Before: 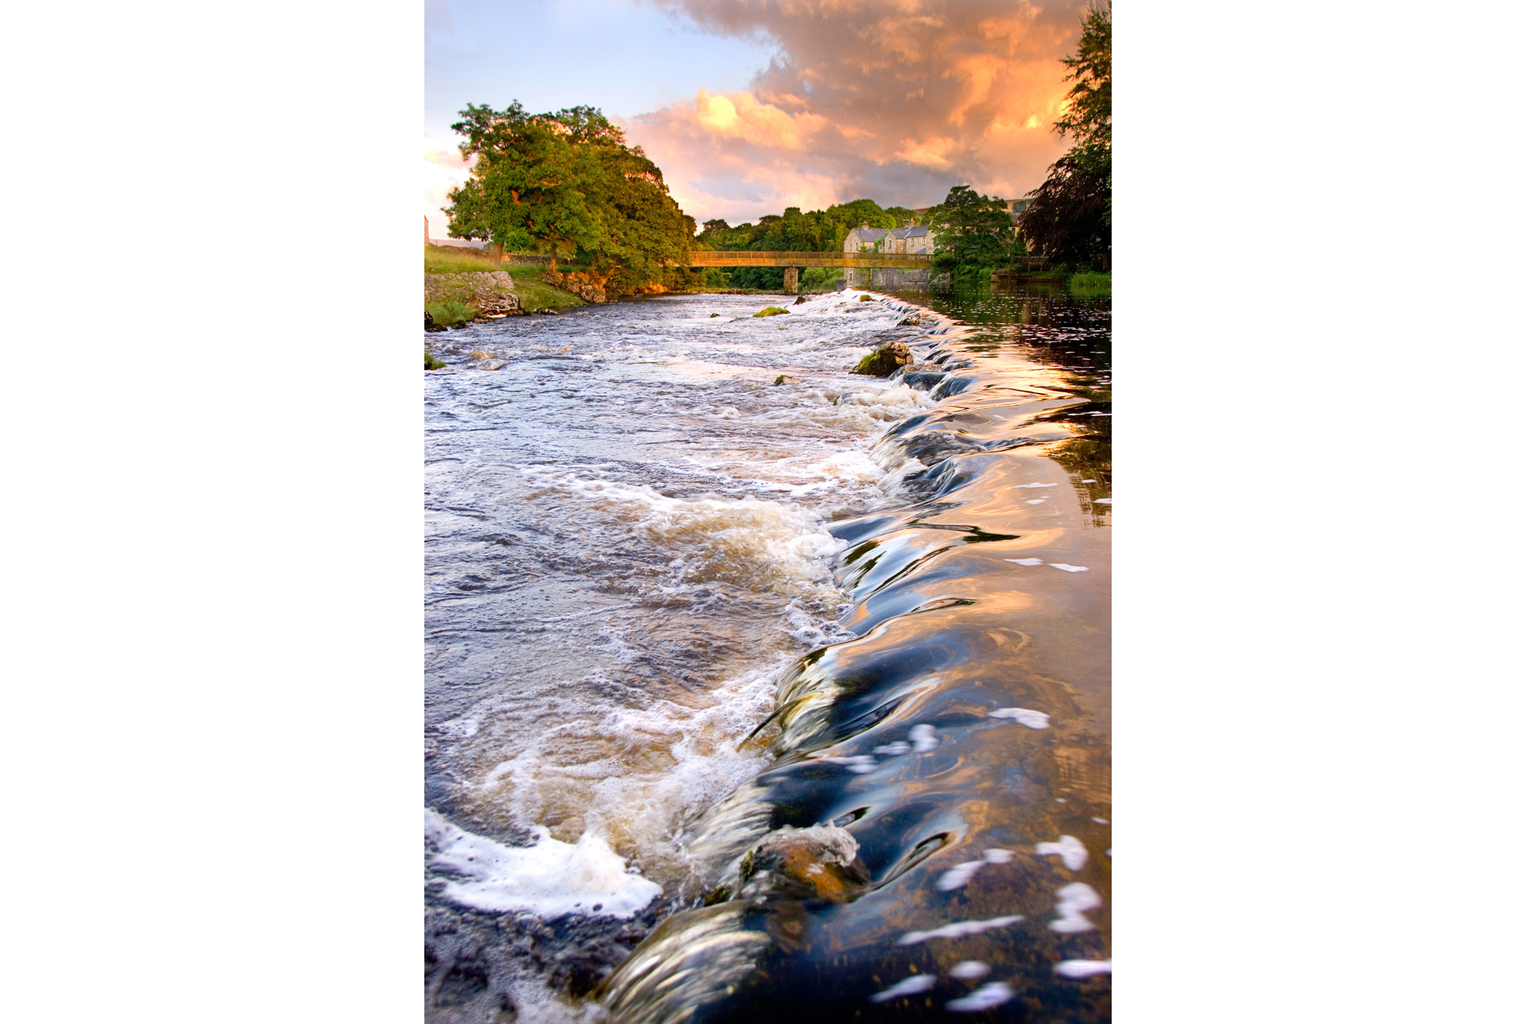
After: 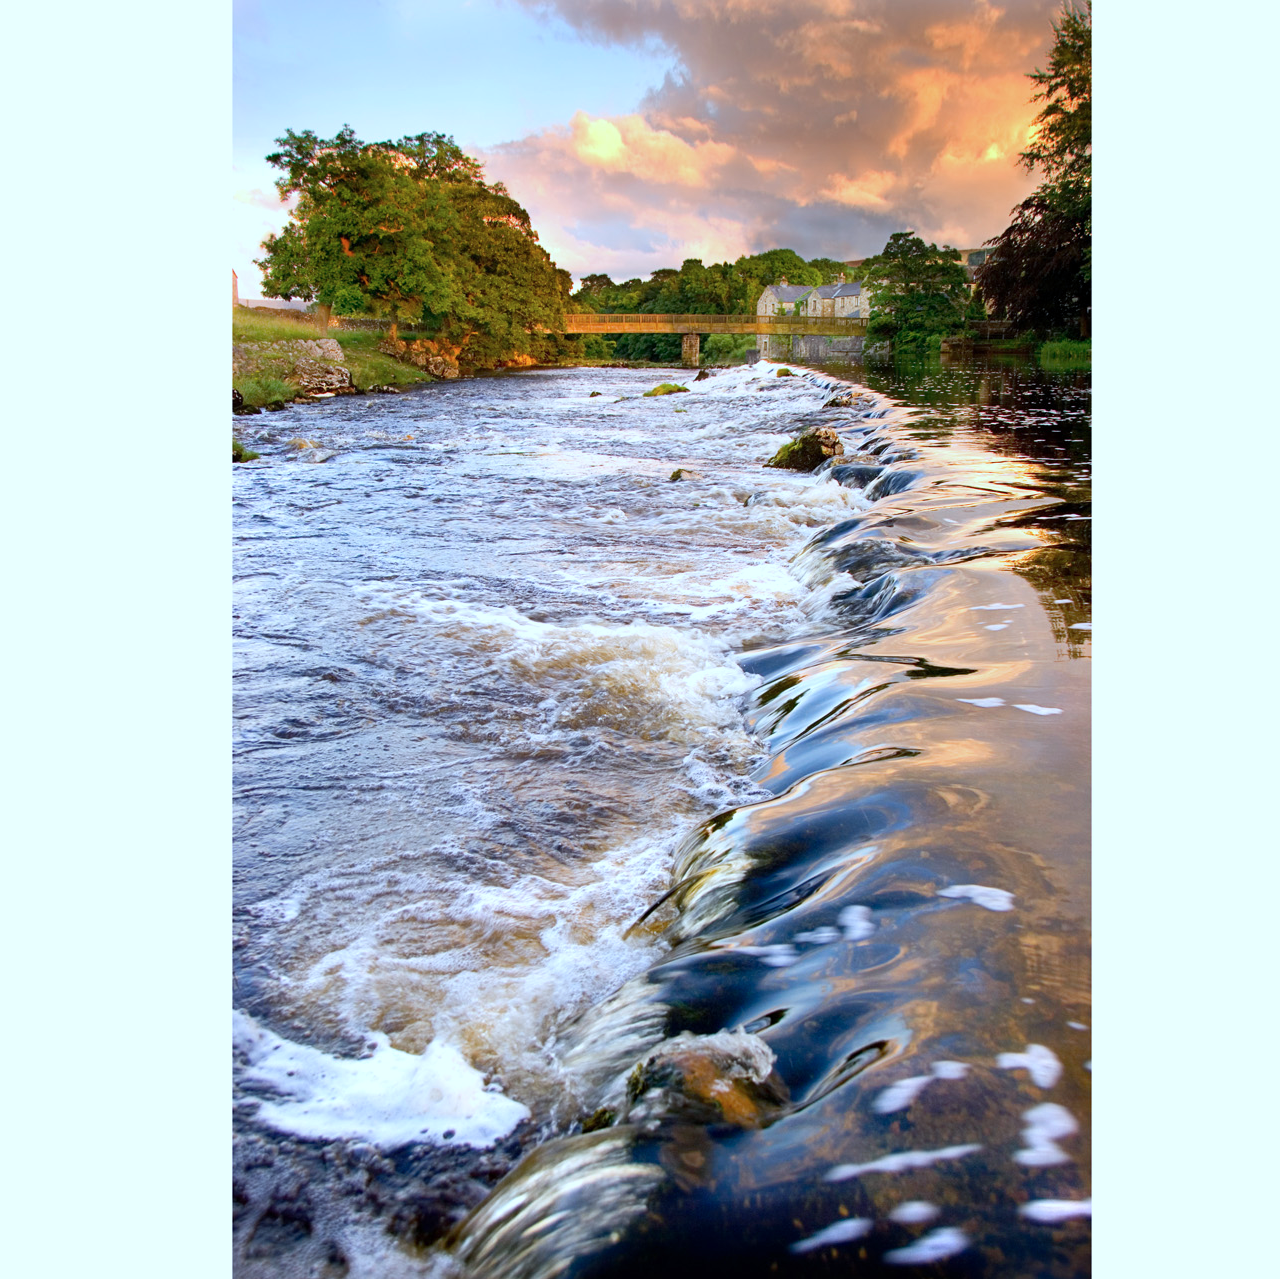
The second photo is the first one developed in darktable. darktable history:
color calibration: illuminant F (fluorescent), F source F9 (Cool White Deluxe 4150 K) – high CRI, x 0.374, y 0.373, temperature 4158.34 K
crop and rotate: left 15.546%, right 17.787%
